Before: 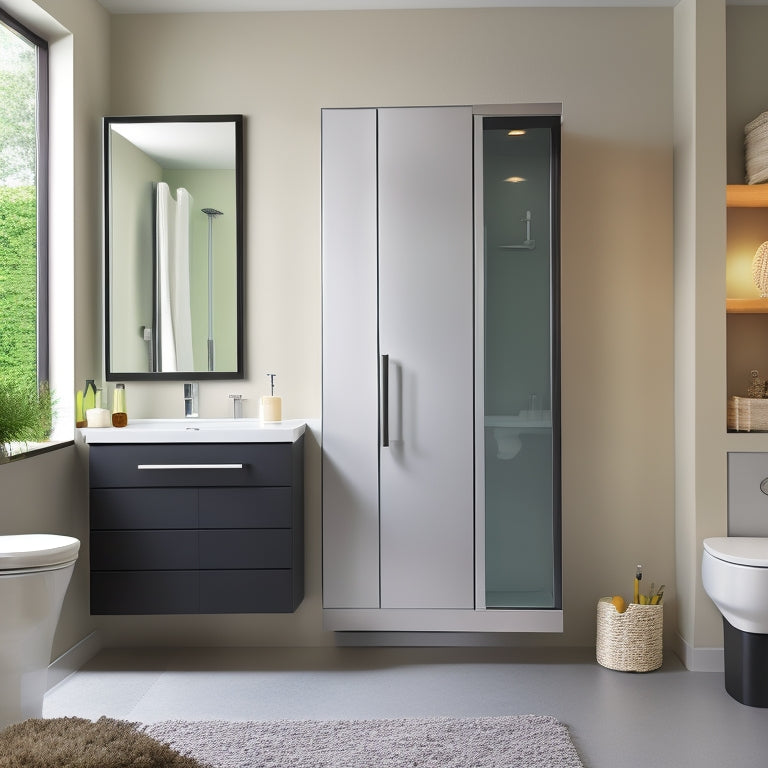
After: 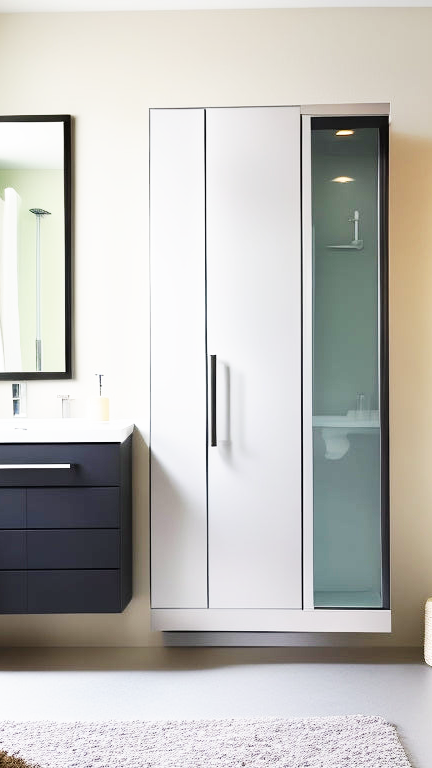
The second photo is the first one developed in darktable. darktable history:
crop and rotate: left 22.516%, right 21.234%
exposure: black level correction 0.002, exposure -0.1 EV, compensate highlight preservation false
base curve: curves: ch0 [(0, 0) (0.007, 0.004) (0.027, 0.03) (0.046, 0.07) (0.207, 0.54) (0.442, 0.872) (0.673, 0.972) (1, 1)], preserve colors none
